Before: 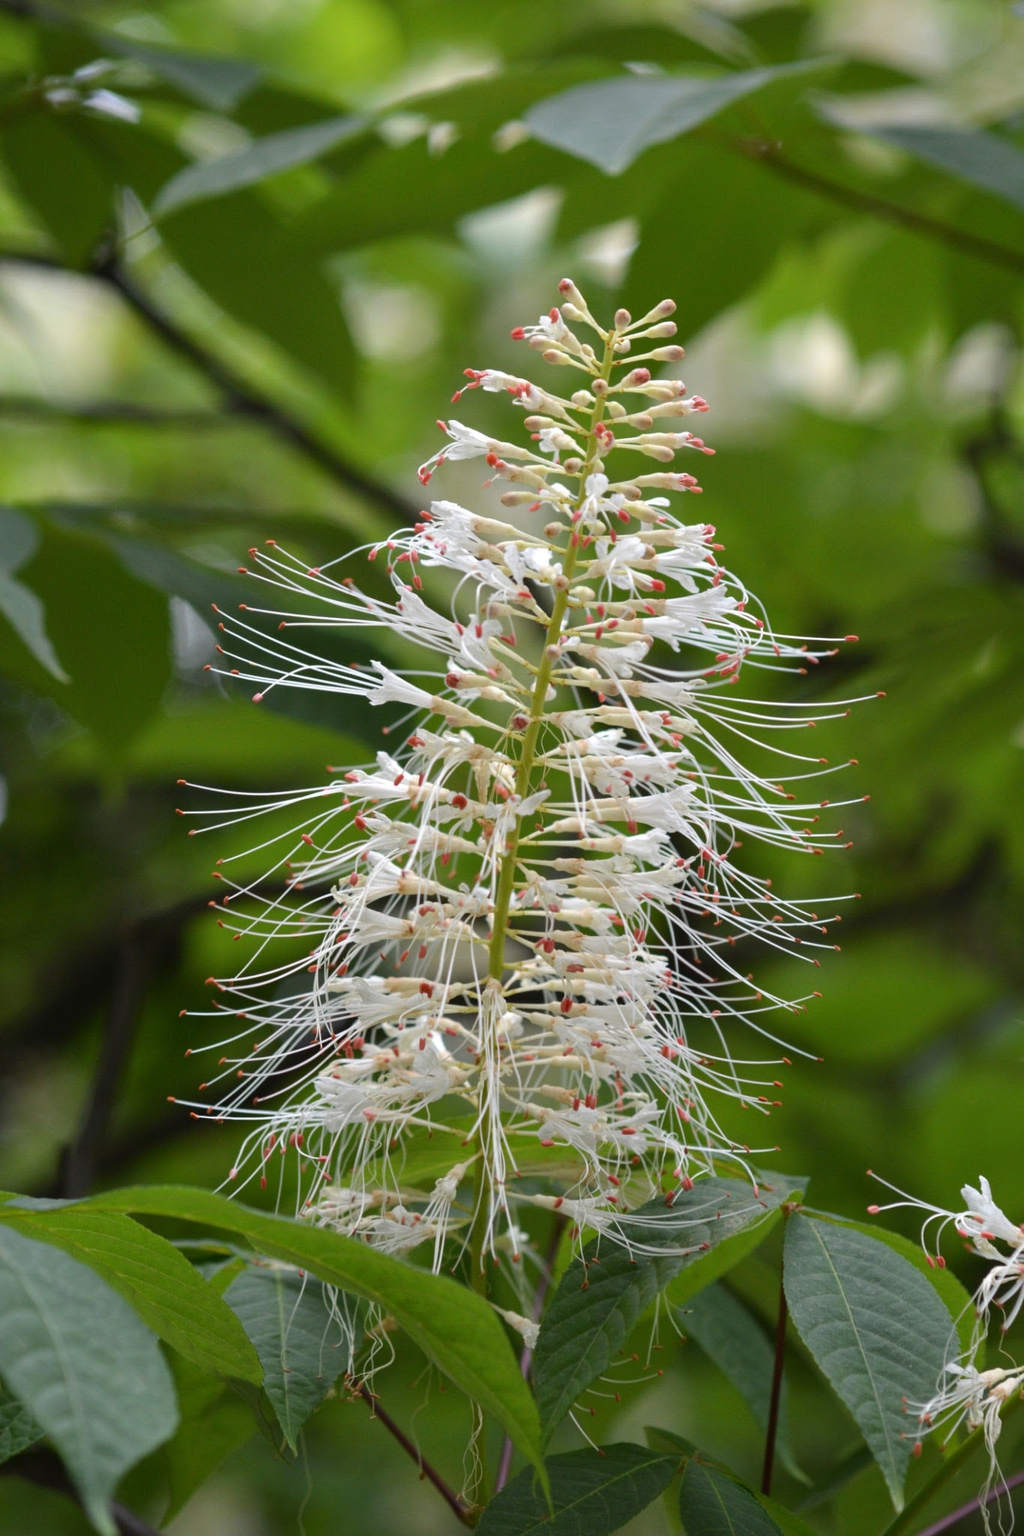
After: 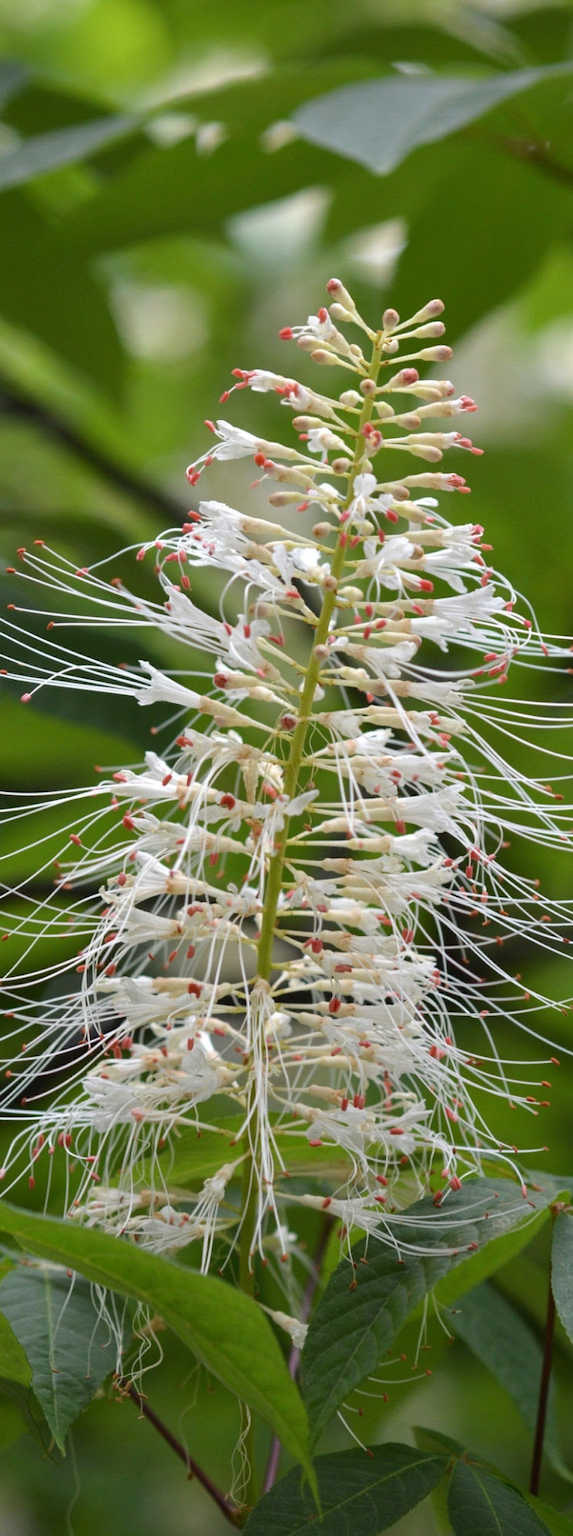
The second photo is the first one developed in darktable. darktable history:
crop and rotate: left 22.698%, right 21.318%
